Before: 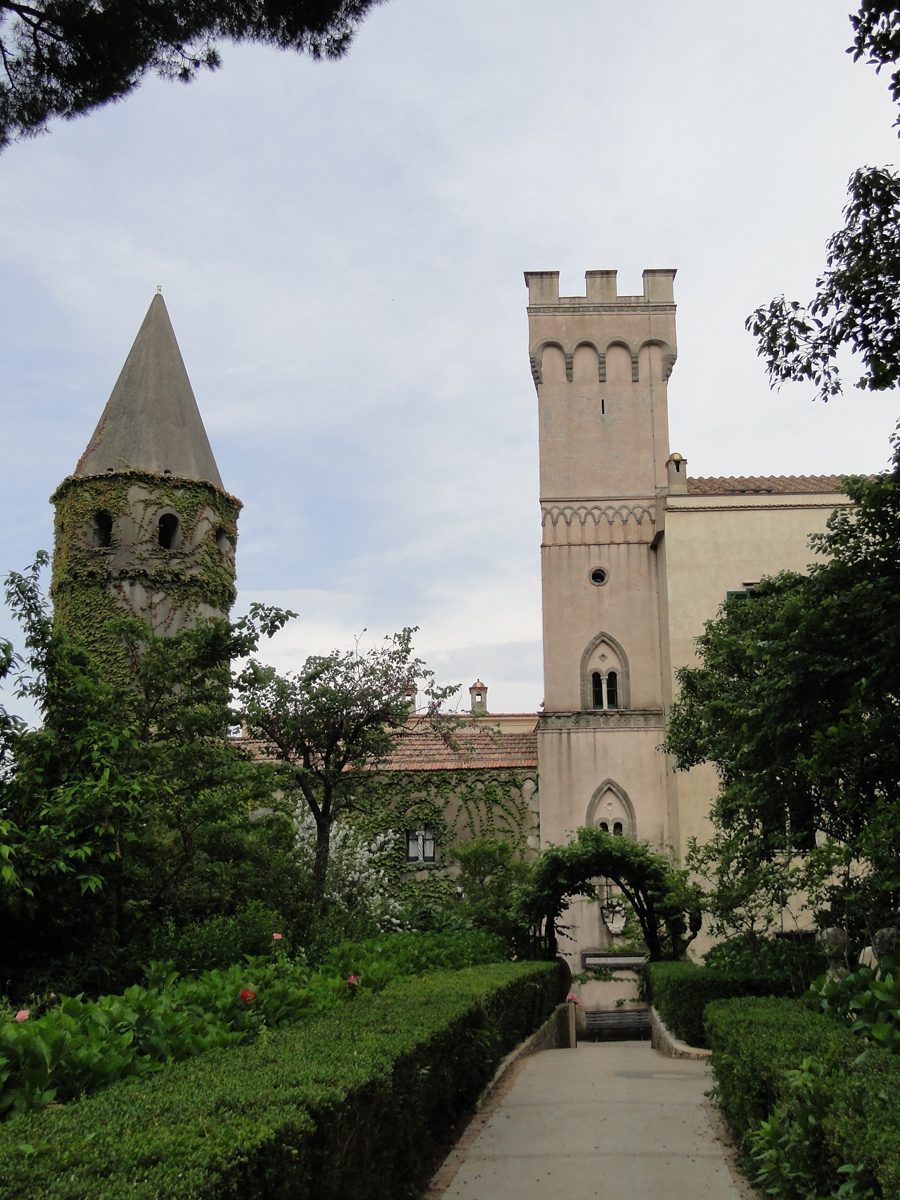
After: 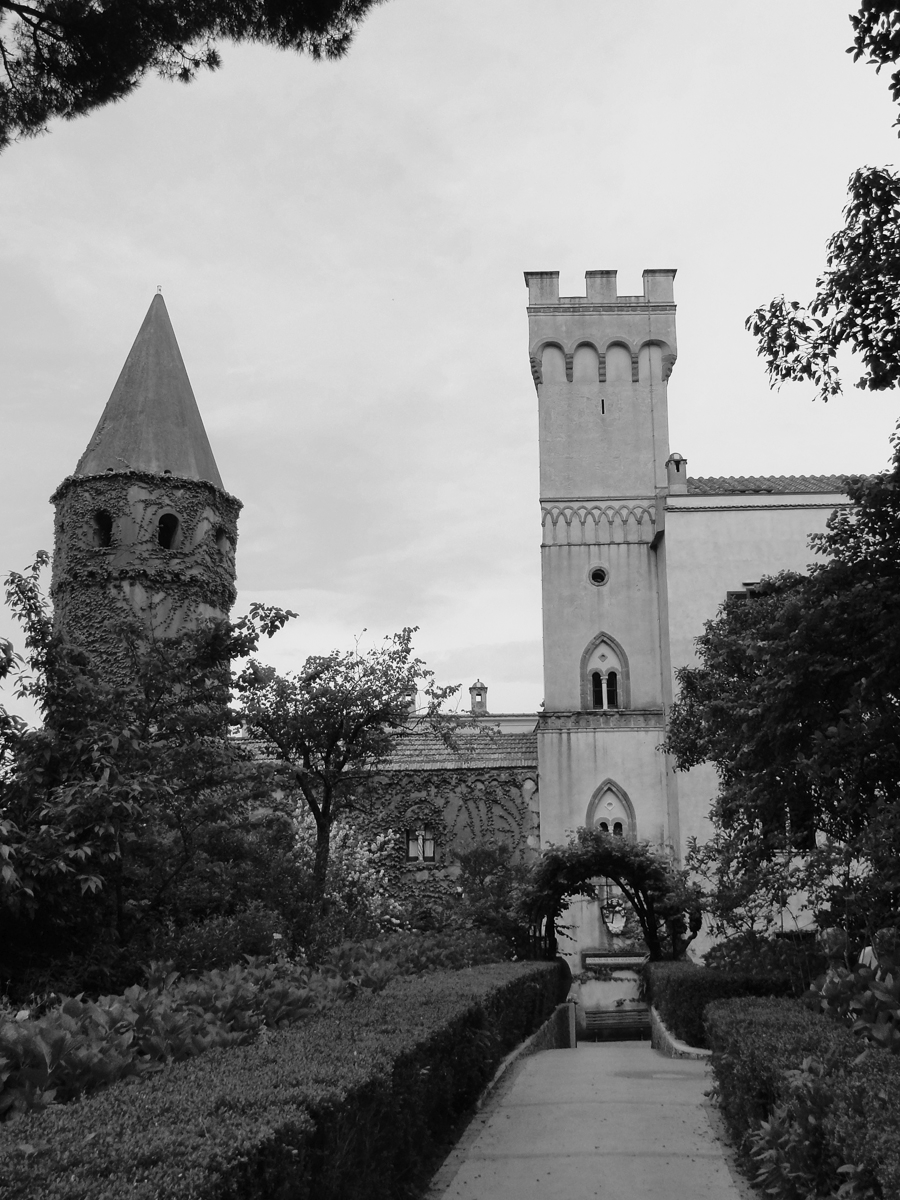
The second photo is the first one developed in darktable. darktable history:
monochrome: a 14.95, b -89.96
tone curve: curves: ch0 [(0, 0) (0.003, 0.009) (0.011, 0.019) (0.025, 0.034) (0.044, 0.057) (0.069, 0.082) (0.1, 0.104) (0.136, 0.131) (0.177, 0.165) (0.224, 0.212) (0.277, 0.279) (0.335, 0.342) (0.399, 0.401) (0.468, 0.477) (0.543, 0.572) (0.623, 0.675) (0.709, 0.772) (0.801, 0.85) (0.898, 0.942) (1, 1)], preserve colors none
